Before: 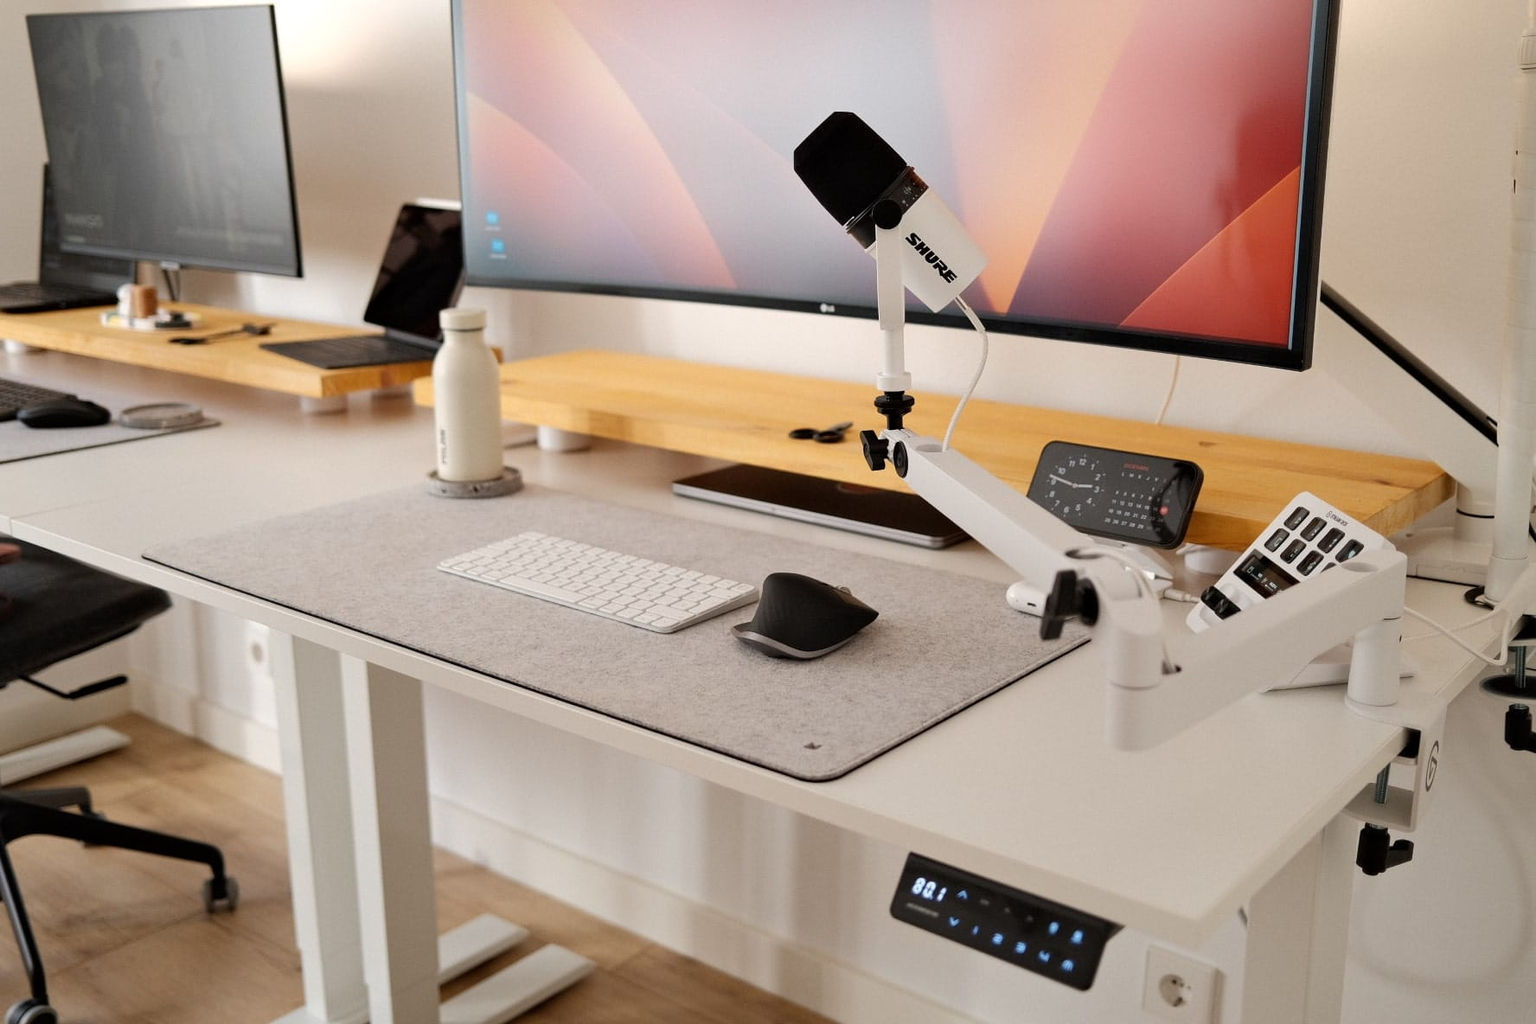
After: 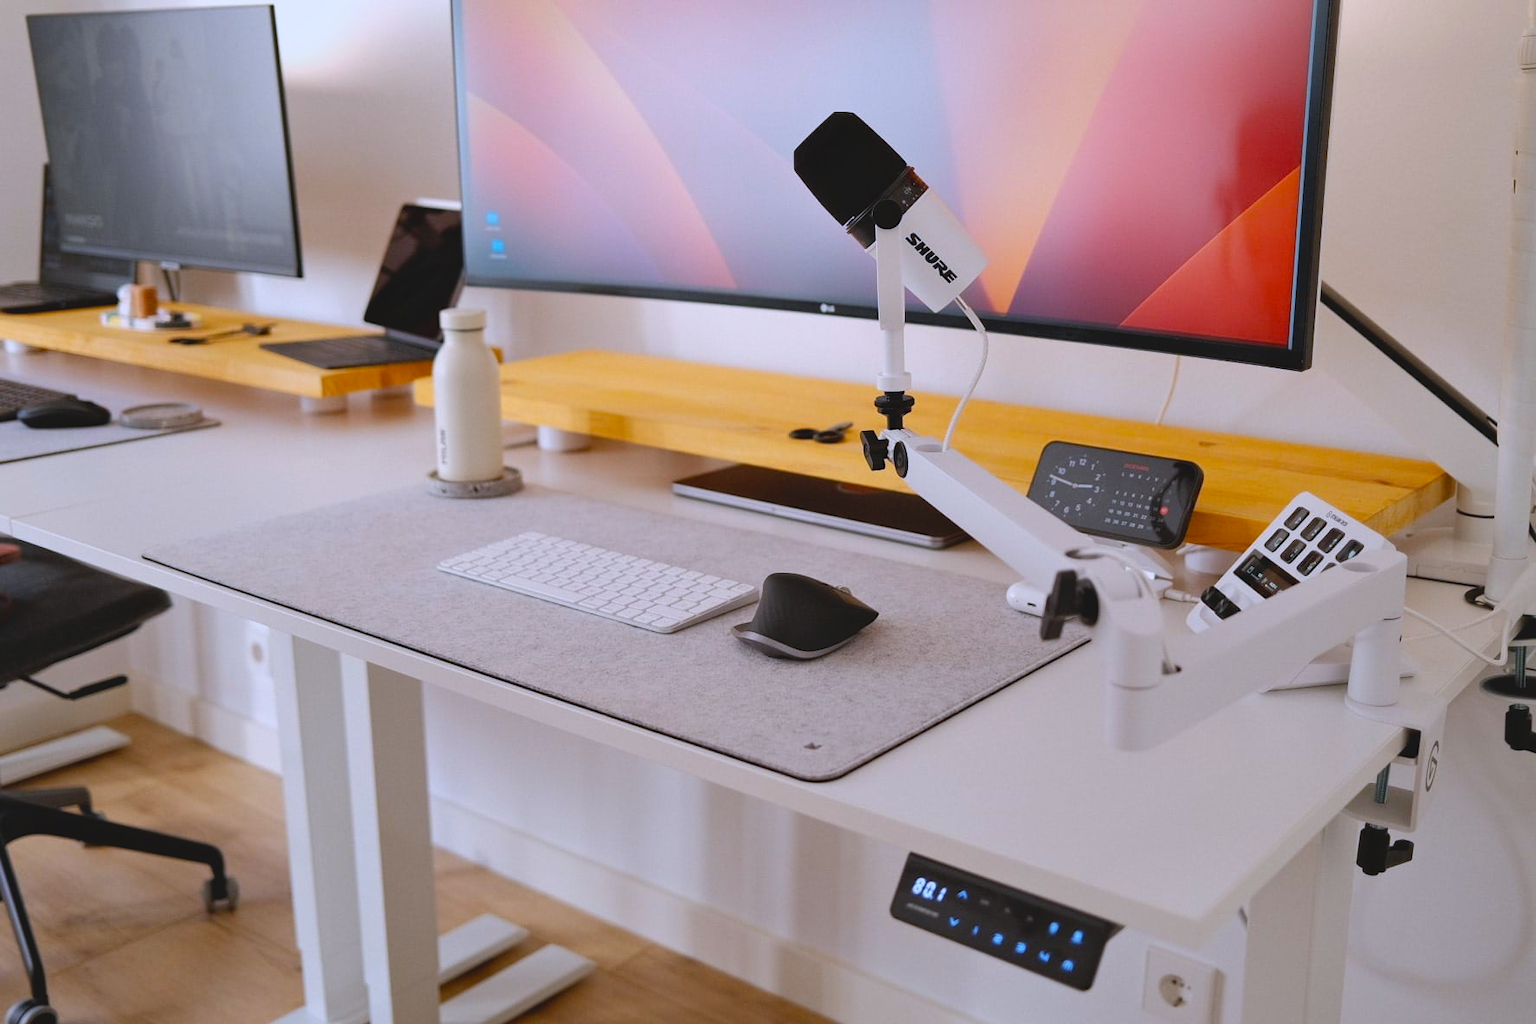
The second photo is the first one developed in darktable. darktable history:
color balance: output saturation 120%
white balance: red 0.967, blue 1.119, emerald 0.756
lowpass: radius 0.1, contrast 0.85, saturation 1.1, unbound 0
